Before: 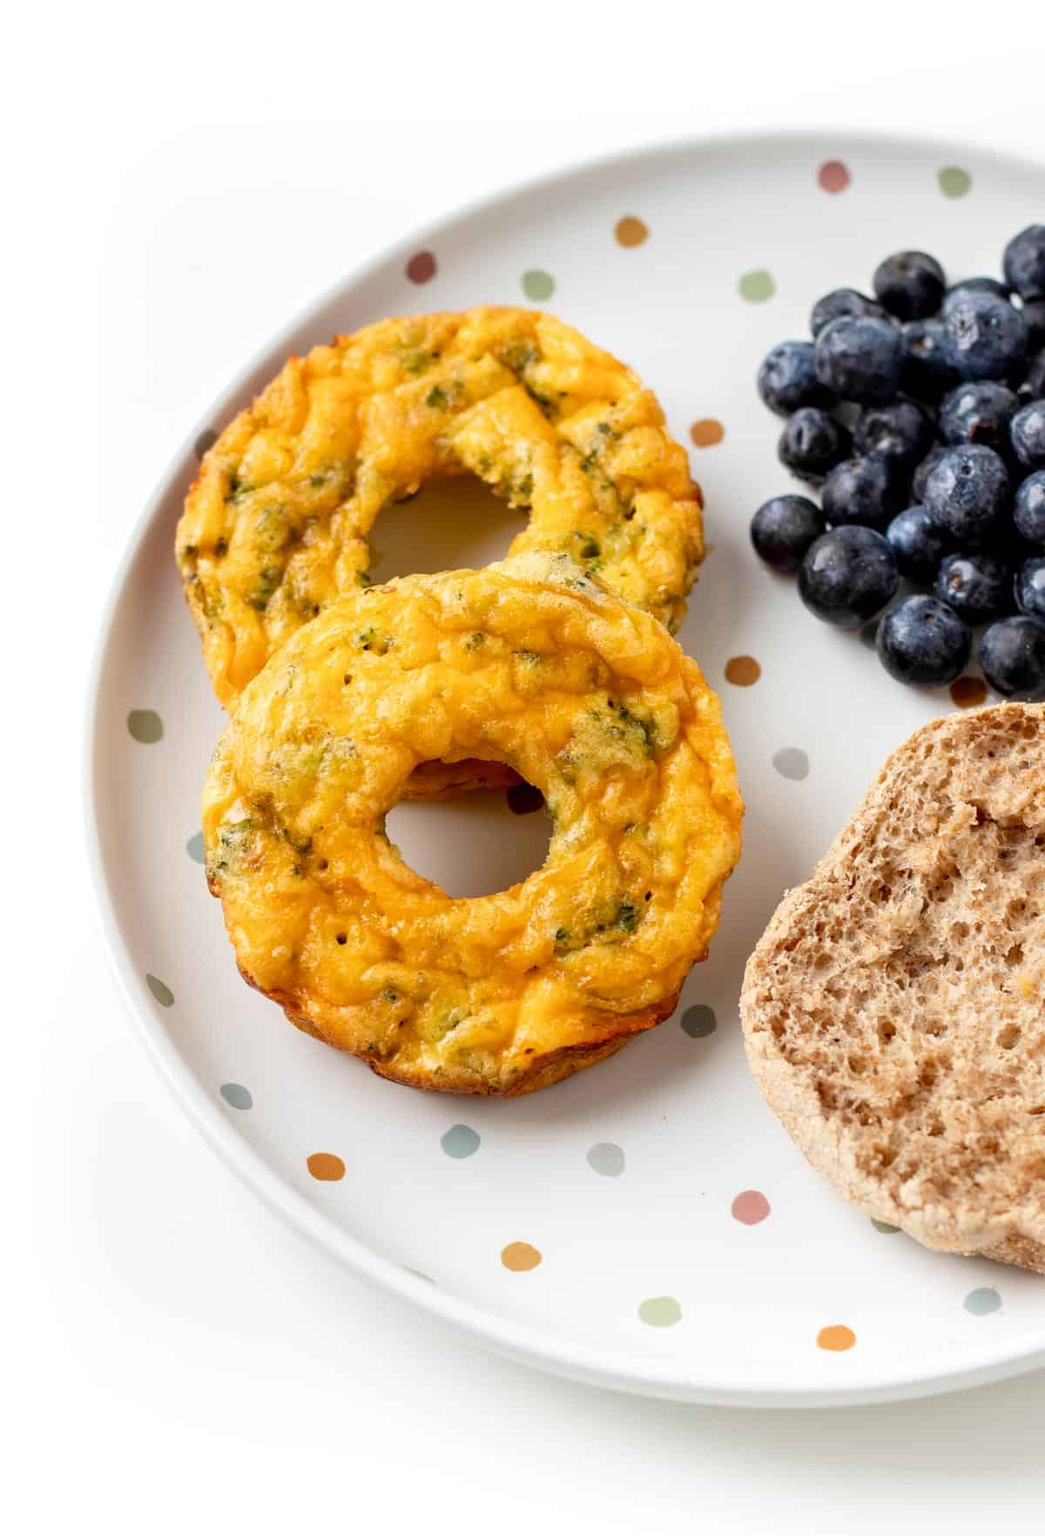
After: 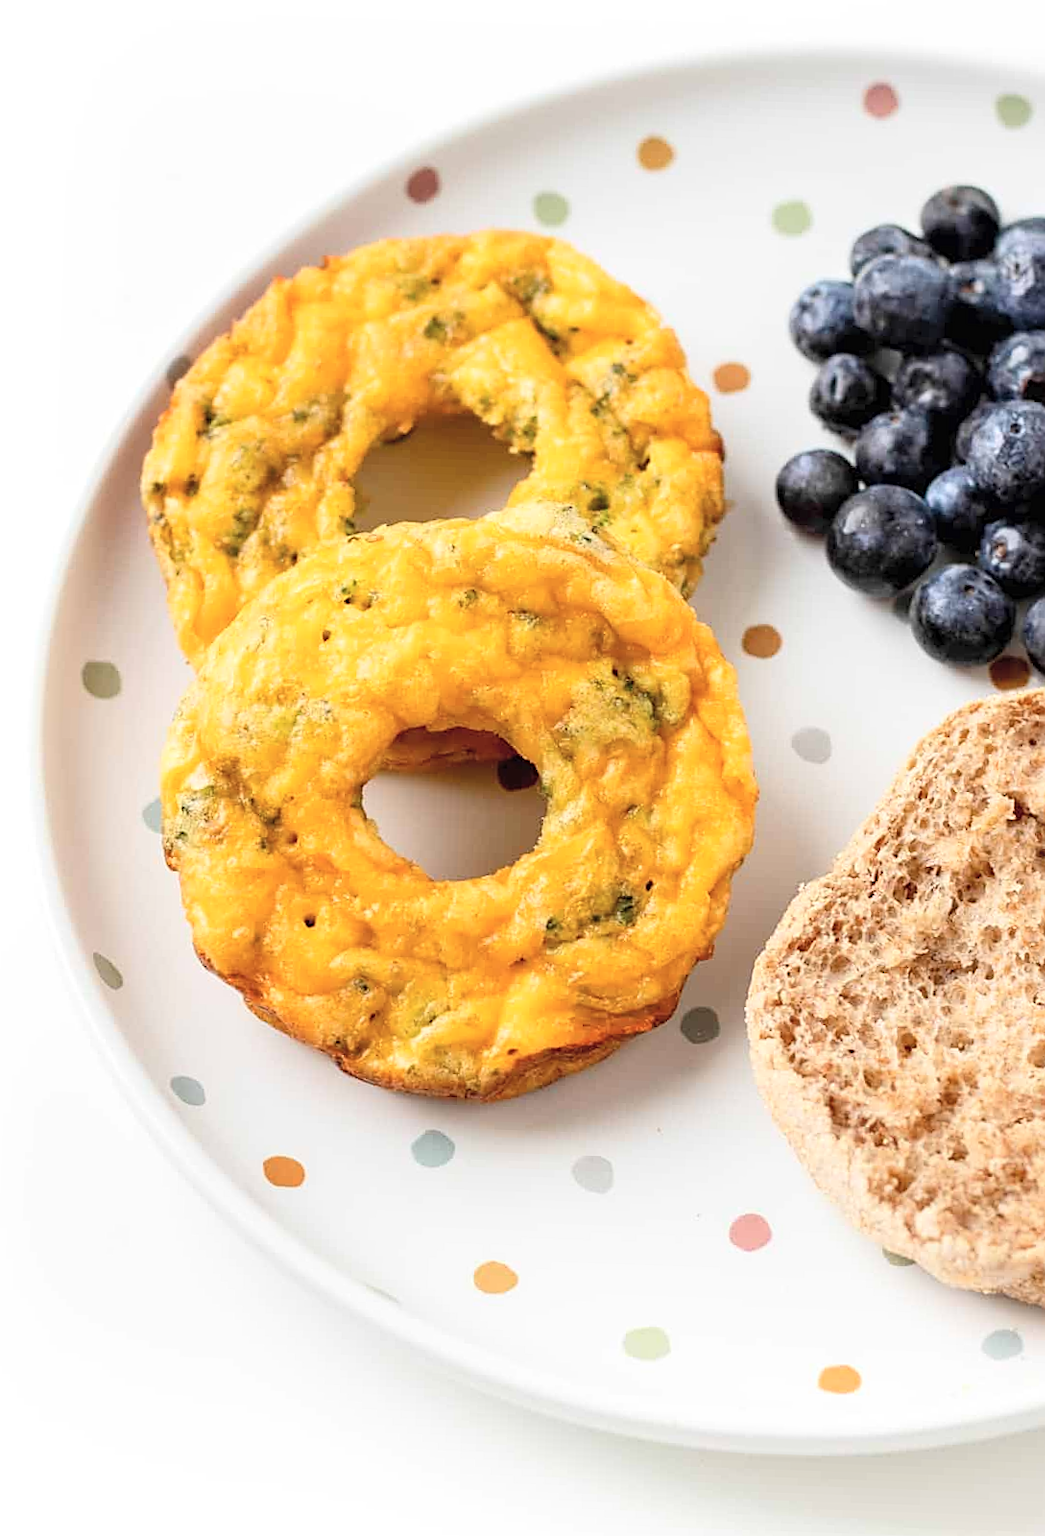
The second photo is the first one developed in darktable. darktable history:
white balance: emerald 1
crop and rotate: angle -1.96°, left 3.097%, top 4.154%, right 1.586%, bottom 0.529%
contrast brightness saturation: contrast 0.14, brightness 0.21
sharpen: on, module defaults
